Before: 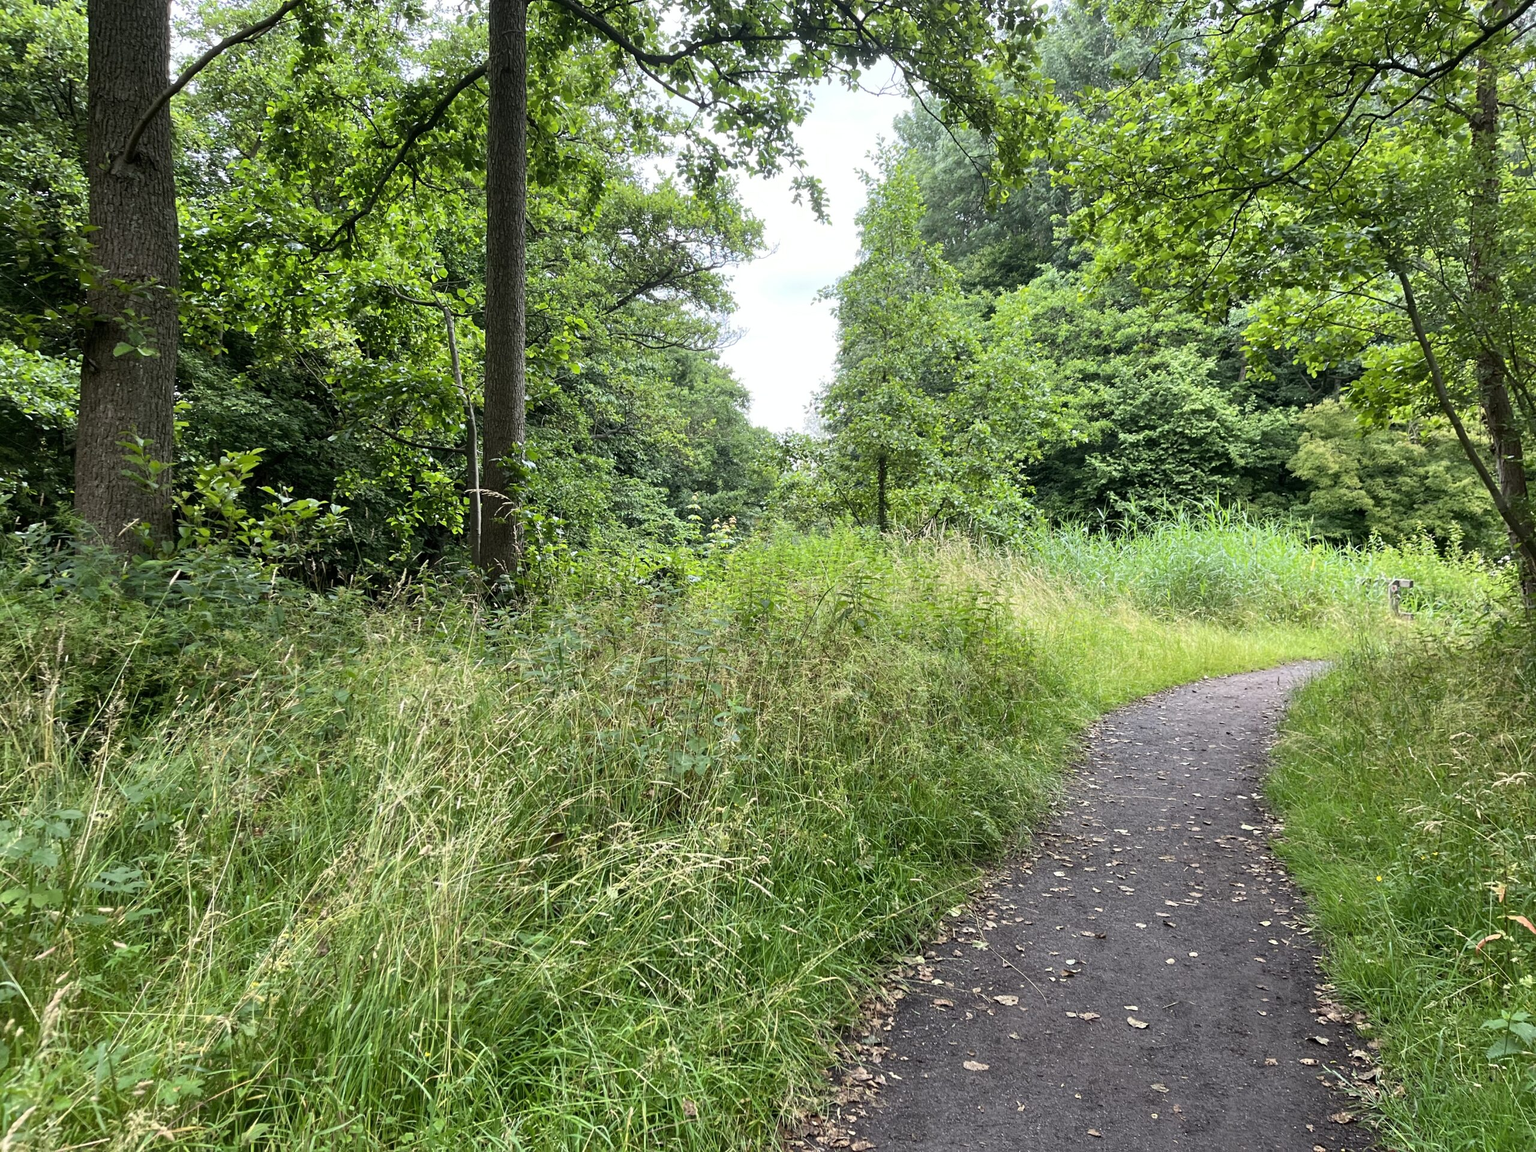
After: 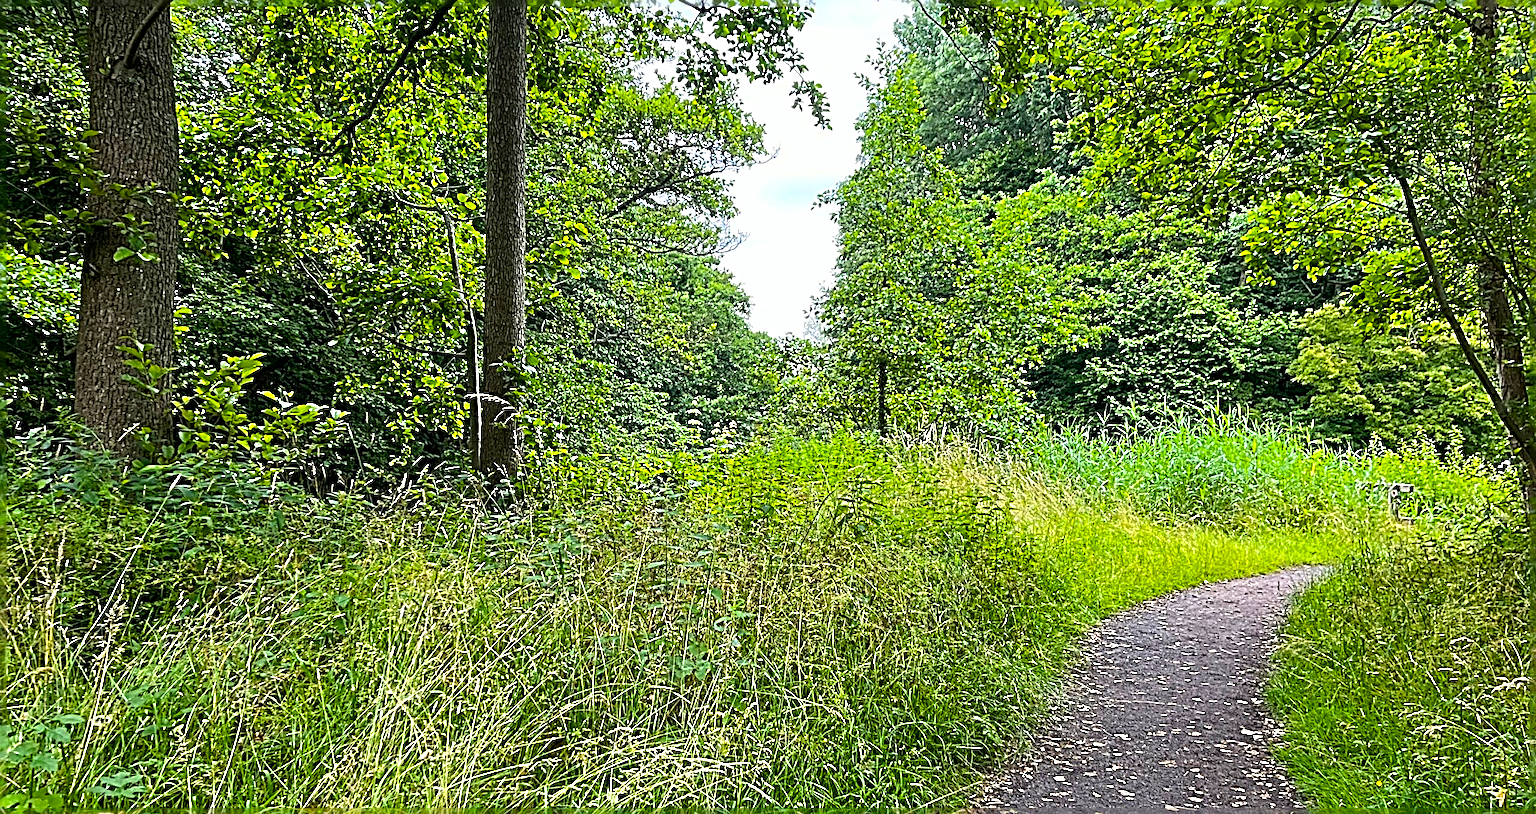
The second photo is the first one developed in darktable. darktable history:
sharpen: radius 4.001, amount 2
crop and rotate: top 8.293%, bottom 20.996%
color balance rgb: linear chroma grading › global chroma 15%, perceptual saturation grading › global saturation 30%
